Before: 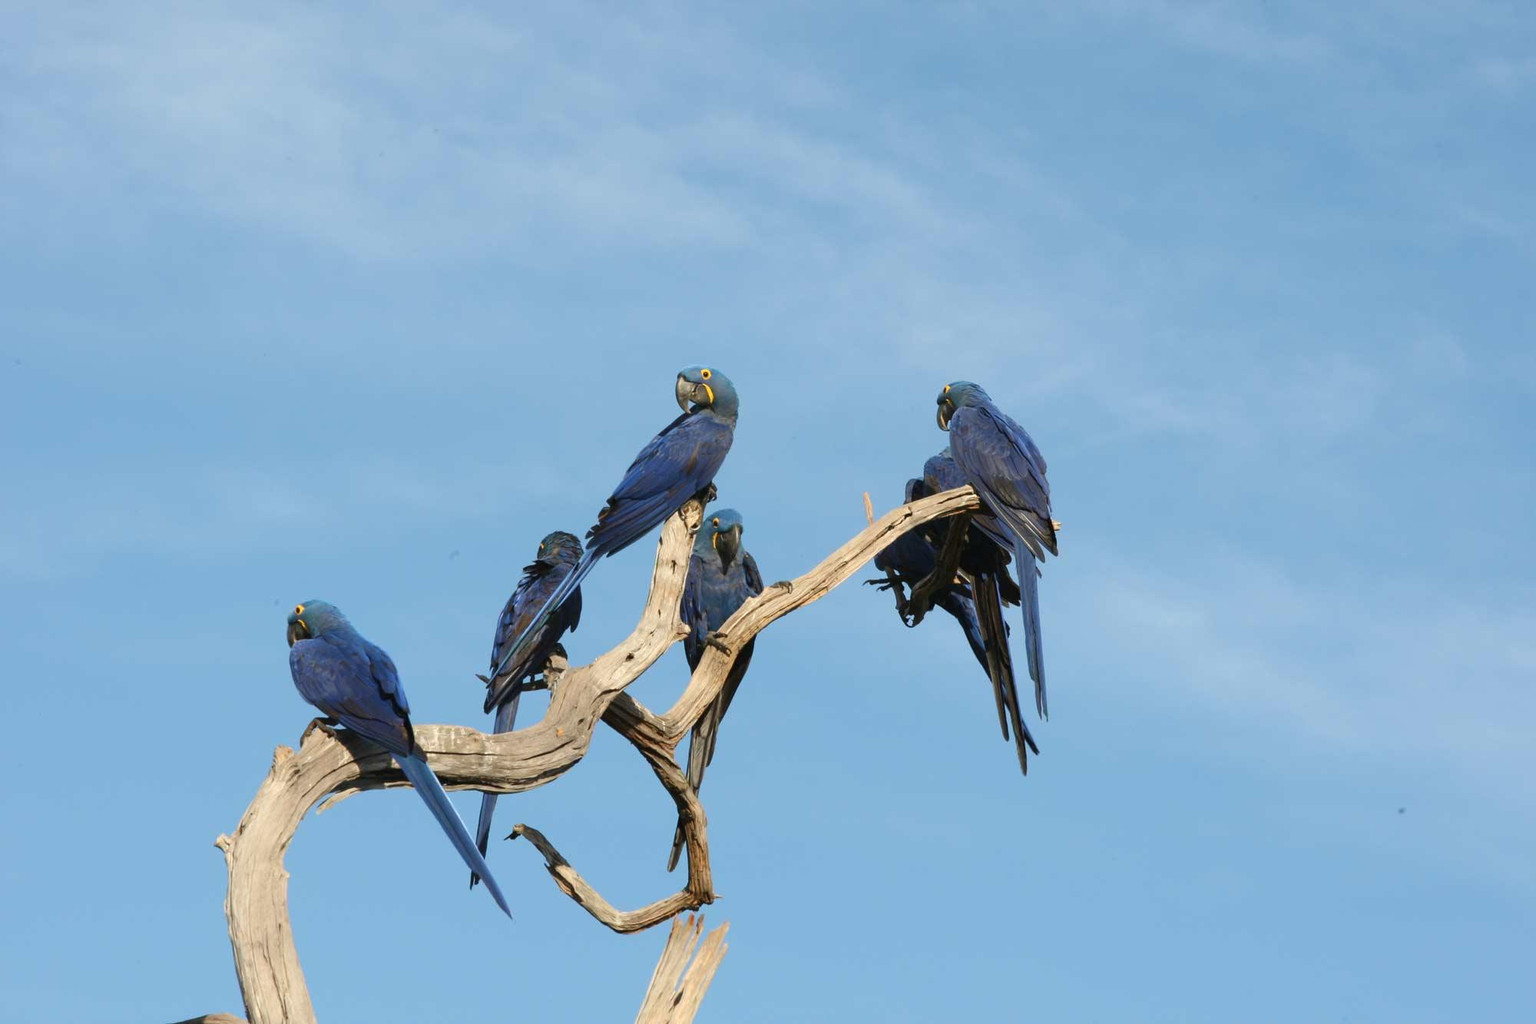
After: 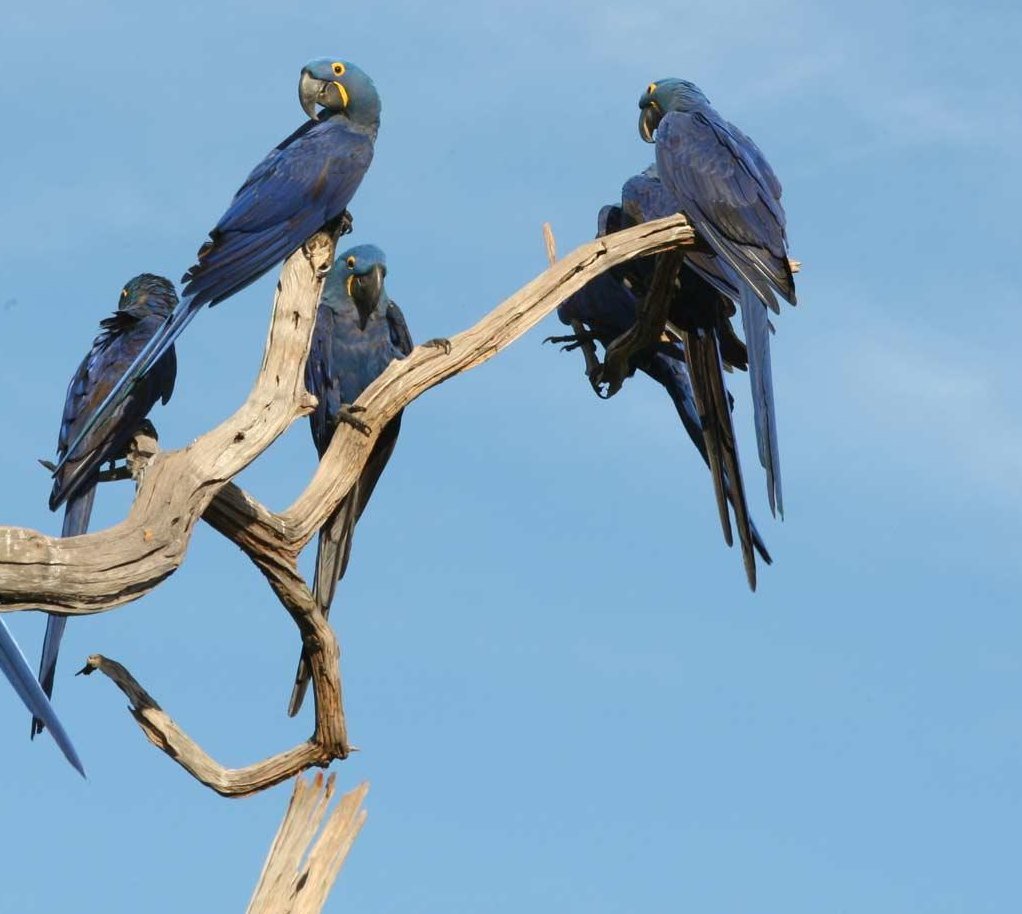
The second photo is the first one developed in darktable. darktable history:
crop and rotate: left 29.074%, top 31.396%, right 19.815%
